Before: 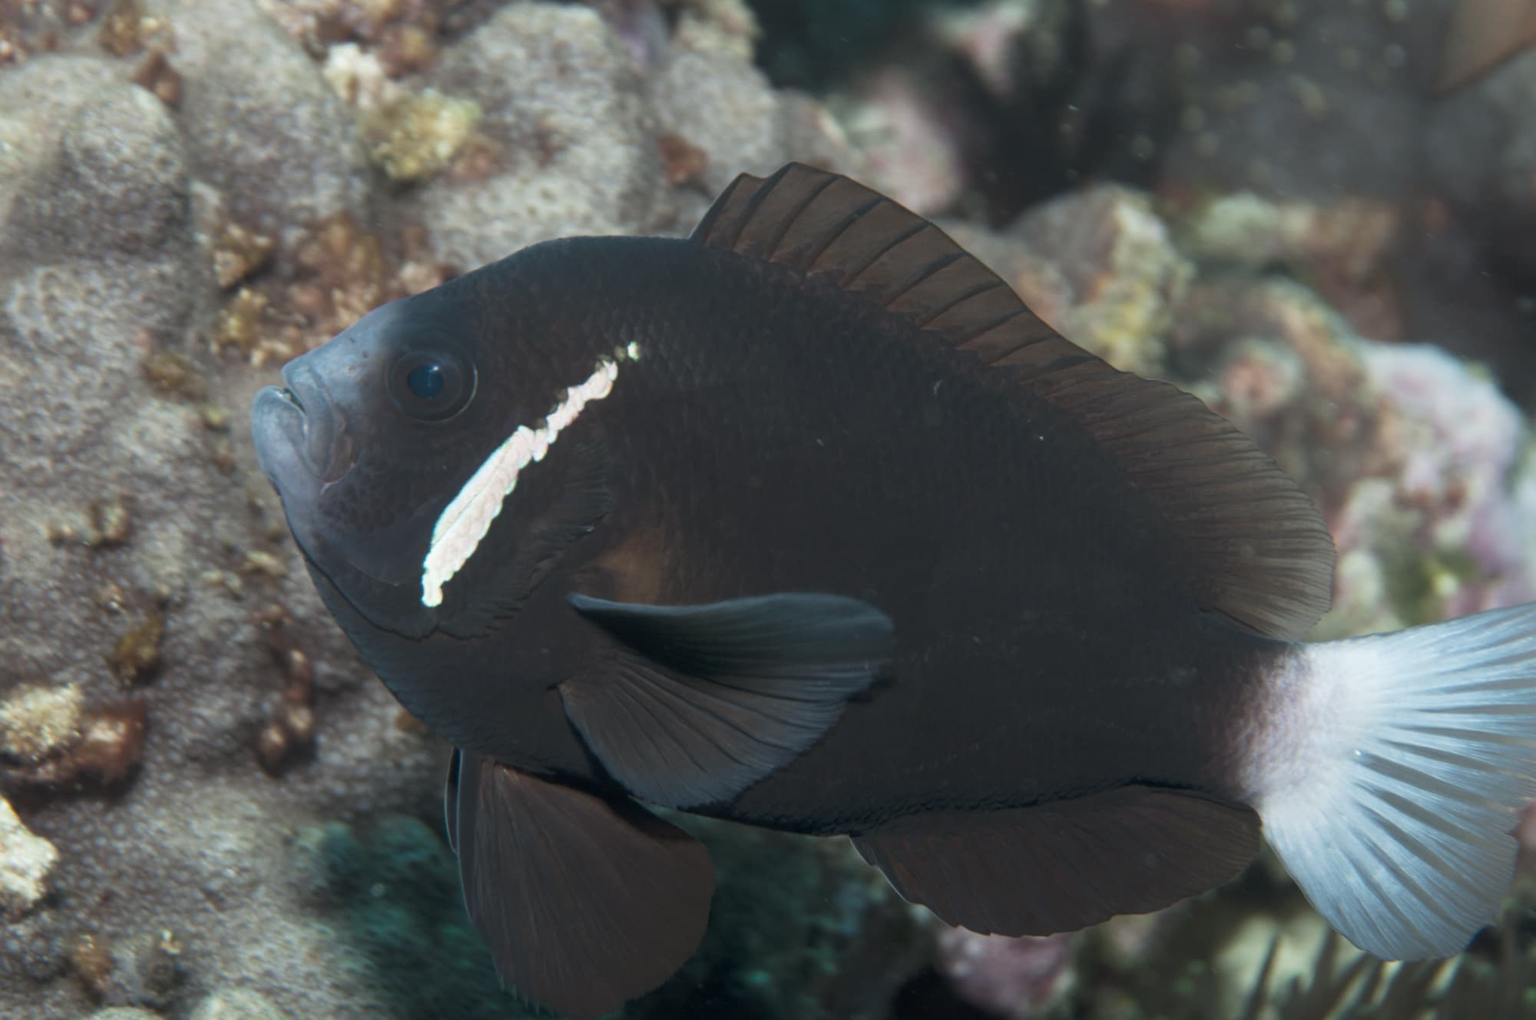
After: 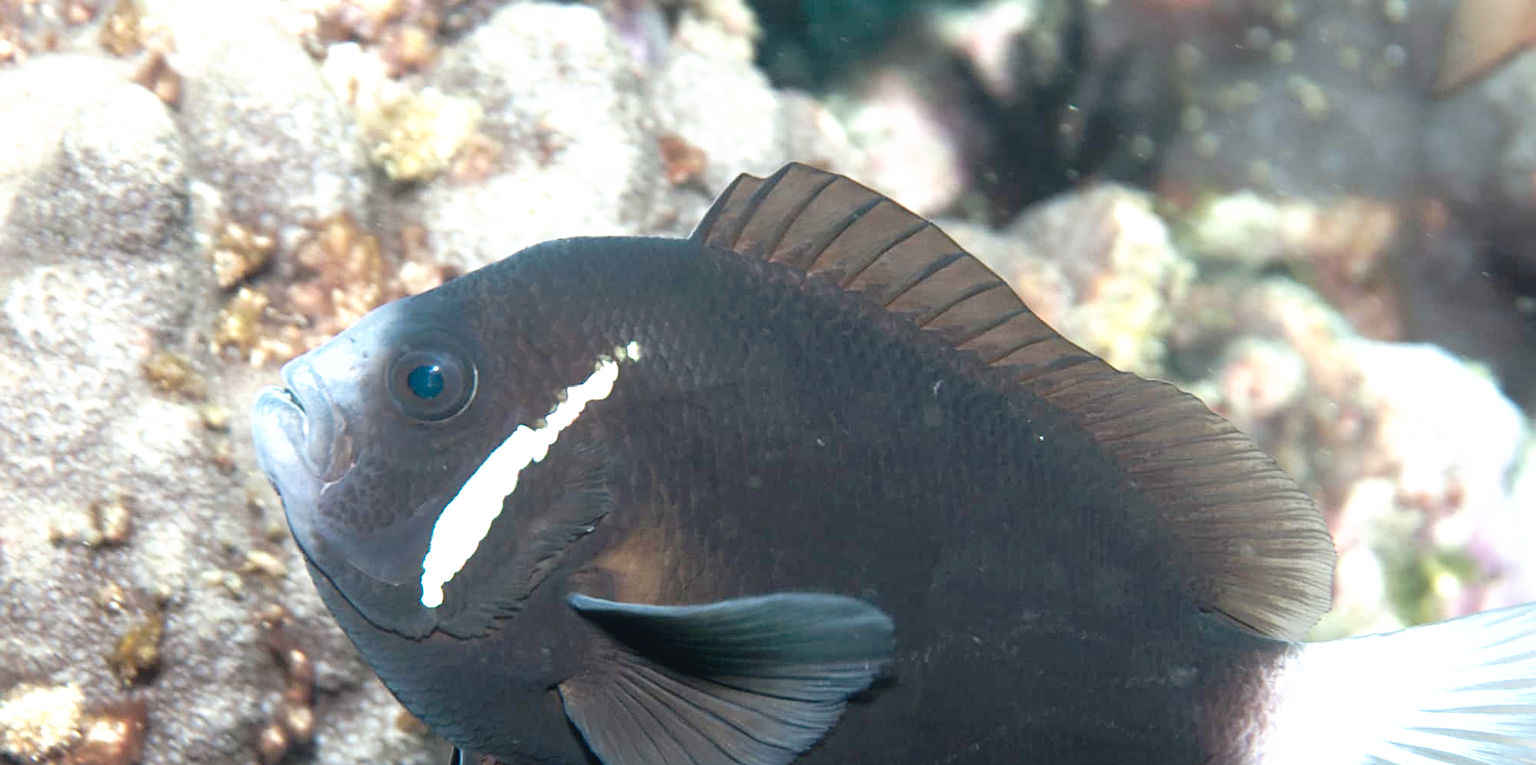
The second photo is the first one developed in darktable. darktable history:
sharpen: on, module defaults
exposure: black level correction 0, exposure 1.299 EV, compensate exposure bias true, compensate highlight preservation false
crop: bottom 24.9%
tone curve: curves: ch0 [(0, 0) (0.003, 0.033) (0.011, 0.033) (0.025, 0.036) (0.044, 0.039) (0.069, 0.04) (0.1, 0.043) (0.136, 0.052) (0.177, 0.085) (0.224, 0.14) (0.277, 0.225) (0.335, 0.333) (0.399, 0.419) (0.468, 0.51) (0.543, 0.603) (0.623, 0.713) (0.709, 0.808) (0.801, 0.901) (0.898, 0.98) (1, 1)], preserve colors none
tone equalizer: mask exposure compensation -0.496 EV
